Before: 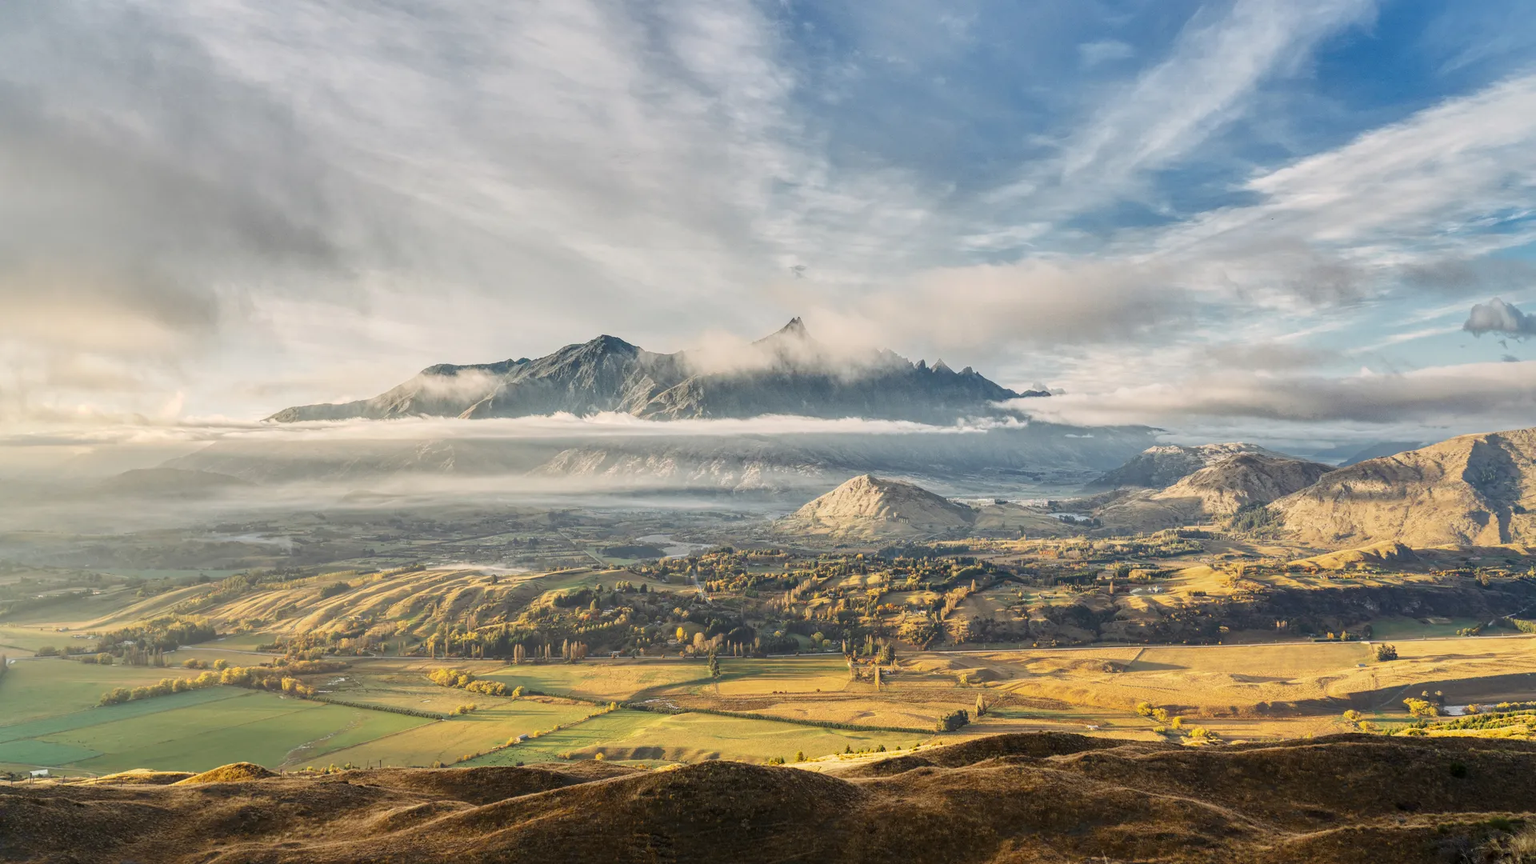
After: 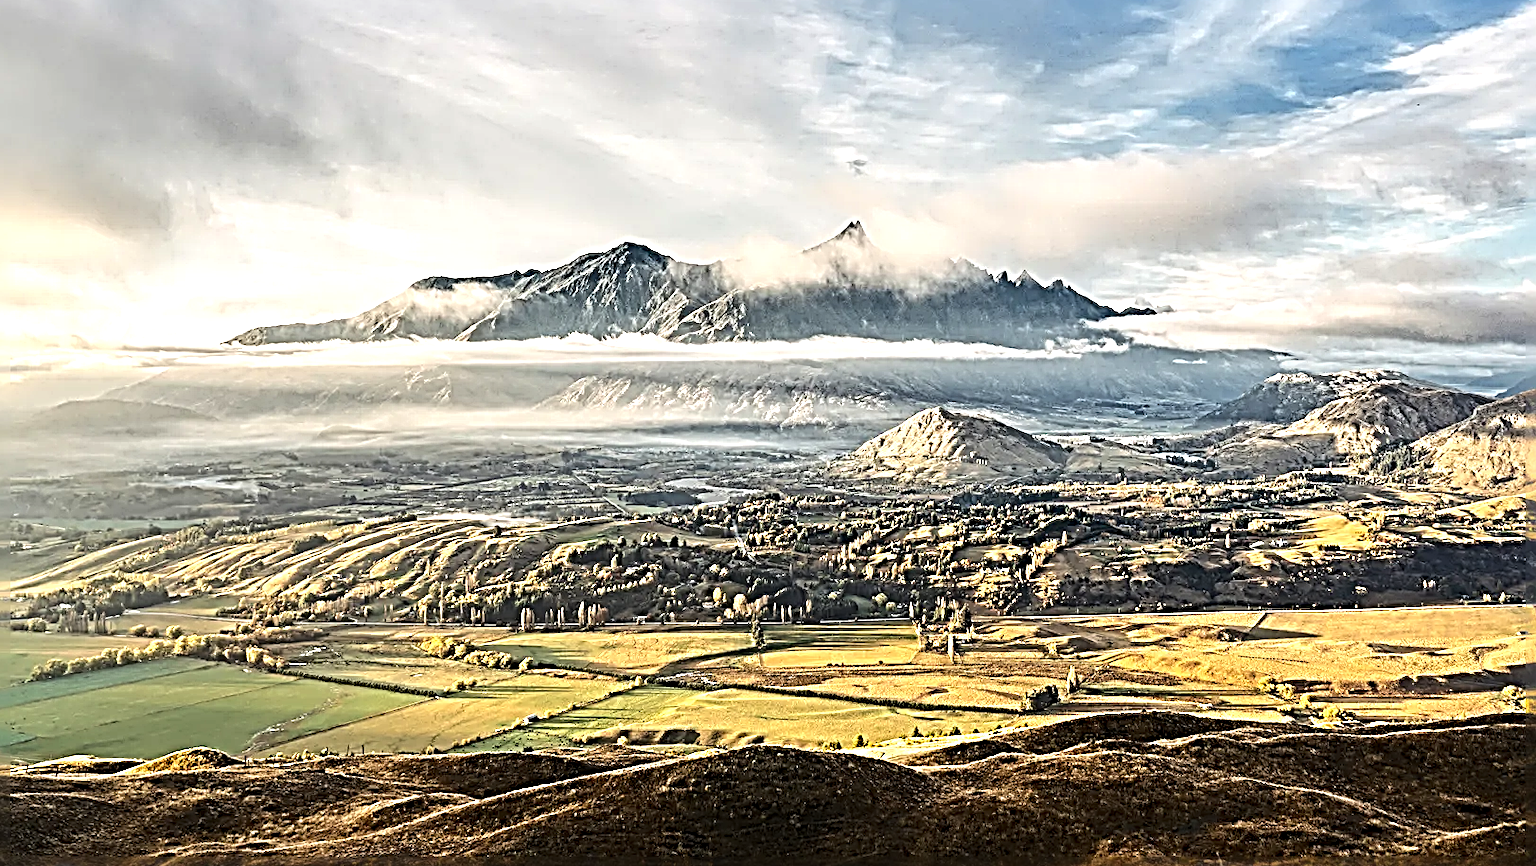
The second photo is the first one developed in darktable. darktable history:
sharpen: radius 4.038, amount 1.984
crop and rotate: left 4.807%, top 15.161%, right 10.658%
tone equalizer: -8 EV -0.77 EV, -7 EV -0.666 EV, -6 EV -0.616 EV, -5 EV -0.417 EV, -3 EV 0.395 EV, -2 EV 0.6 EV, -1 EV 0.696 EV, +0 EV 0.743 EV, edges refinement/feathering 500, mask exposure compensation -1.57 EV, preserve details no
